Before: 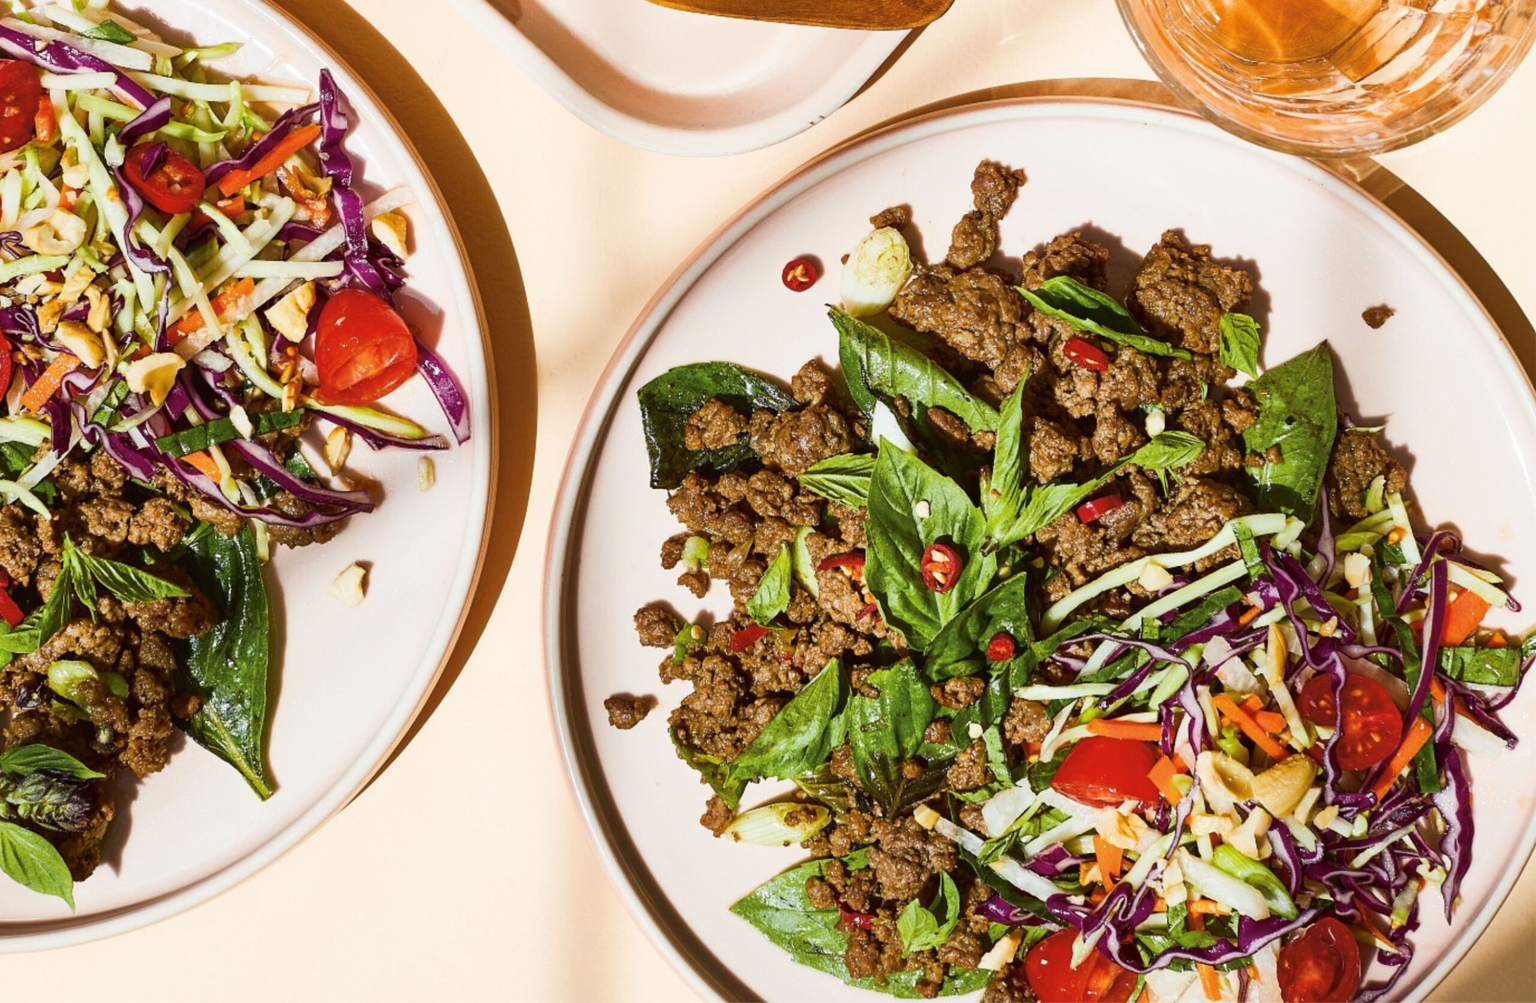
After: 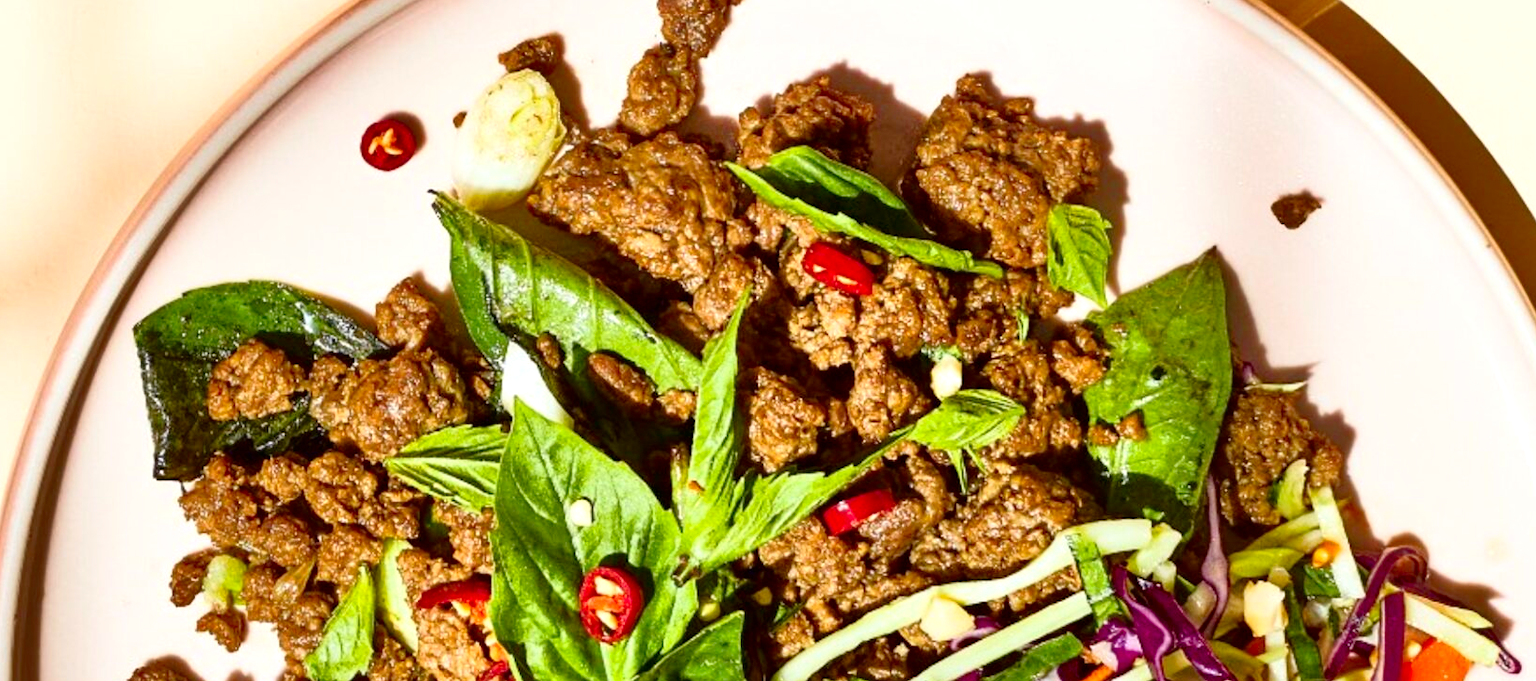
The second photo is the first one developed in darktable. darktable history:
exposure: exposure 0.2 EV, compensate highlight preservation false
crop: left 36.005%, top 18.293%, right 0.31%, bottom 38.444%
contrast brightness saturation: contrast 0.19, brightness -0.11, saturation 0.21
white balance: emerald 1
tone equalizer: -7 EV 0.15 EV, -6 EV 0.6 EV, -5 EV 1.15 EV, -4 EV 1.33 EV, -3 EV 1.15 EV, -2 EV 0.6 EV, -1 EV 0.15 EV, mask exposure compensation -0.5 EV
